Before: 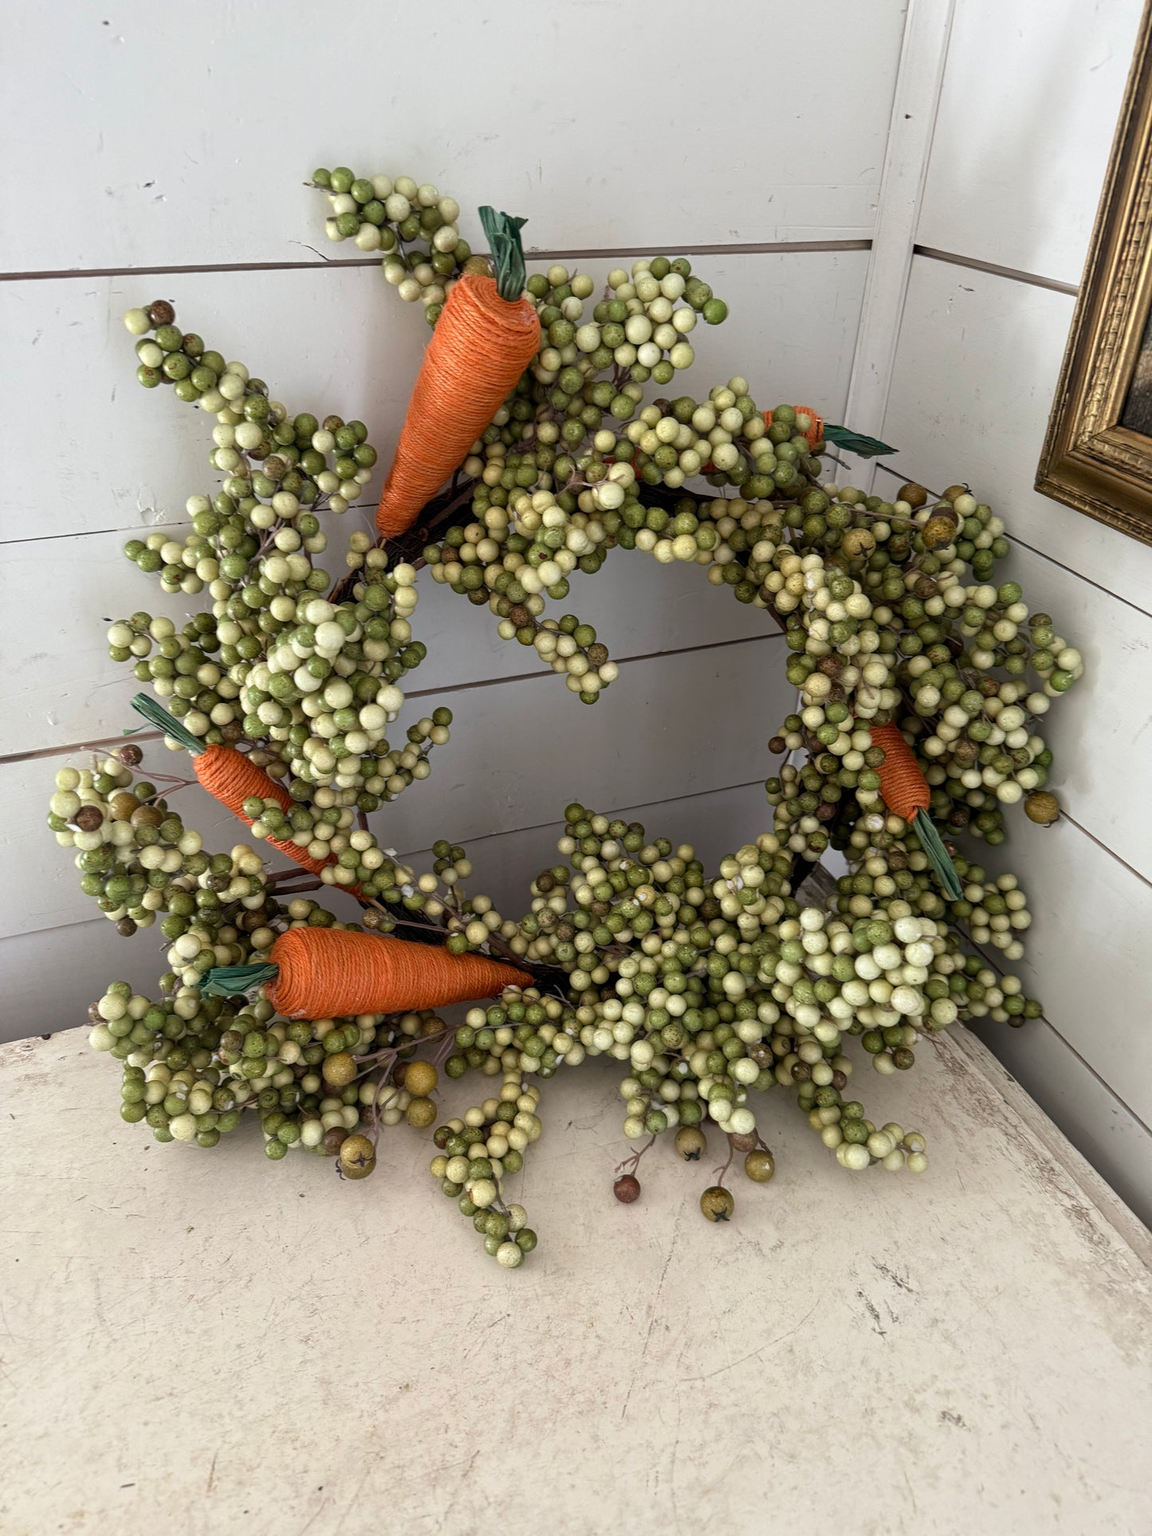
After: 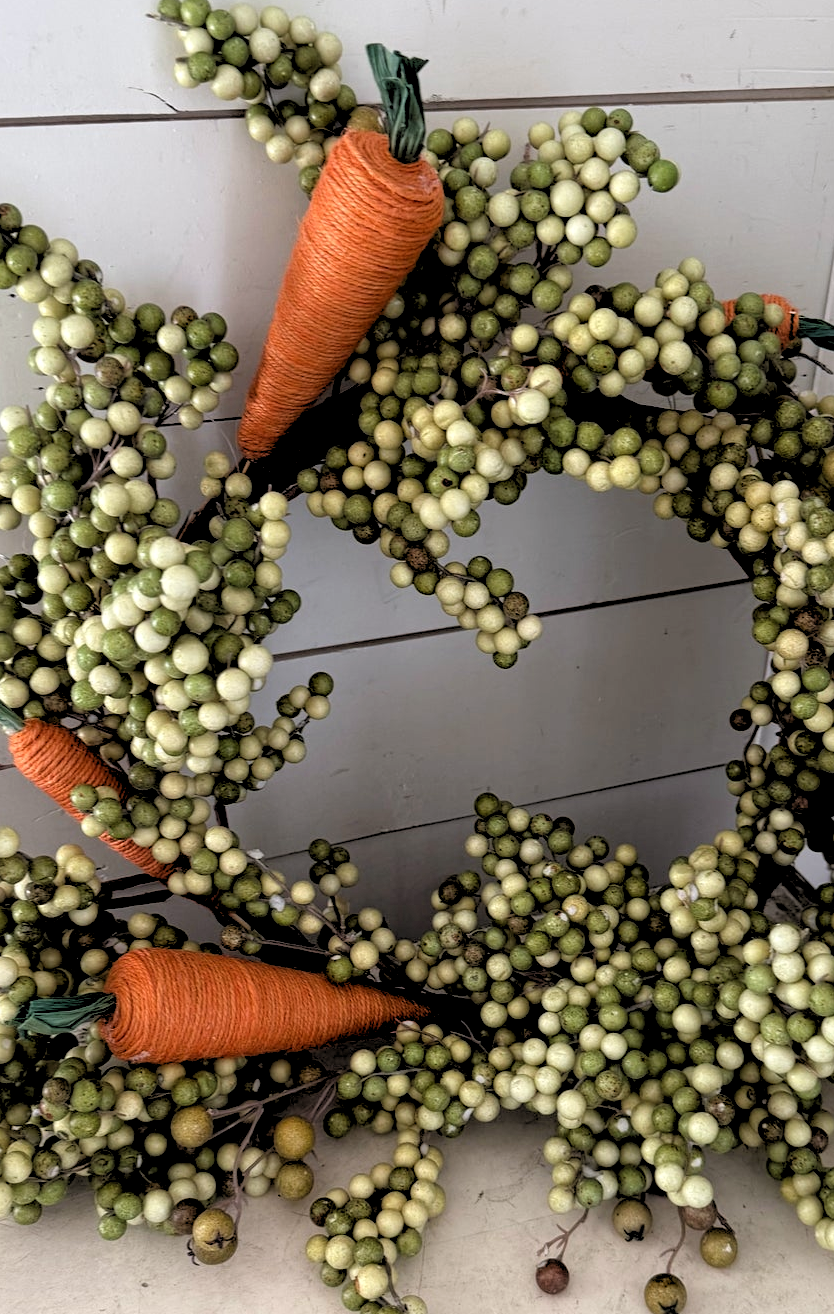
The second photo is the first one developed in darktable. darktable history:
rgb levels: levels [[0.029, 0.461, 0.922], [0, 0.5, 1], [0, 0.5, 1]]
white balance: red 1.004, blue 1.024
crop: left 16.202%, top 11.208%, right 26.045%, bottom 20.557%
